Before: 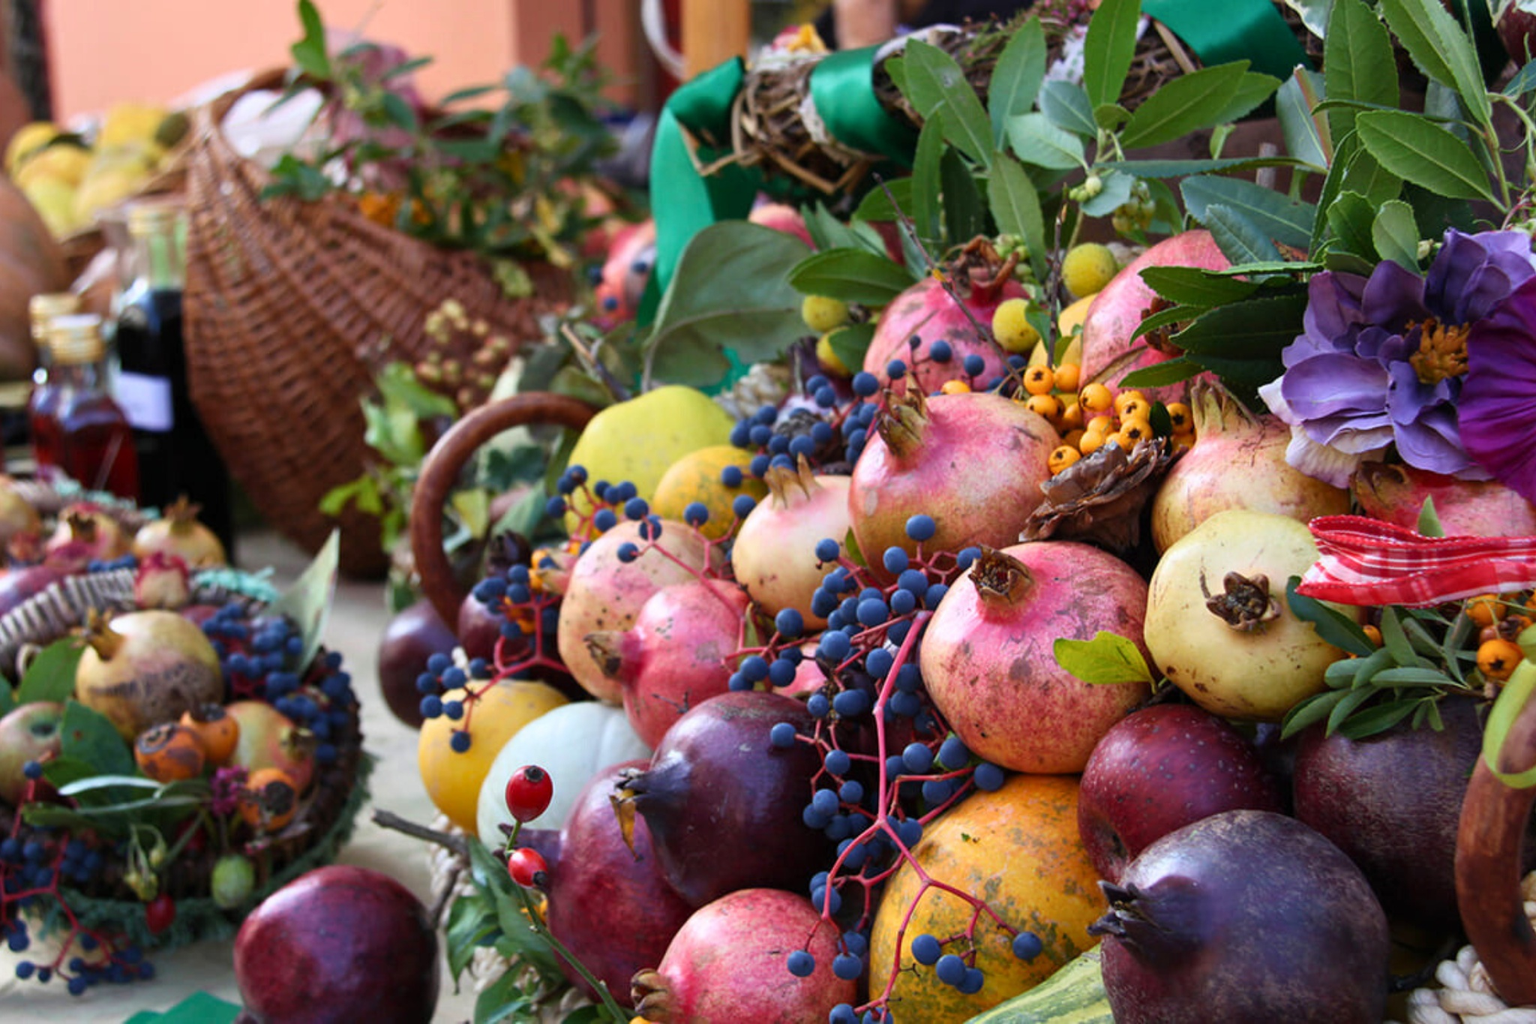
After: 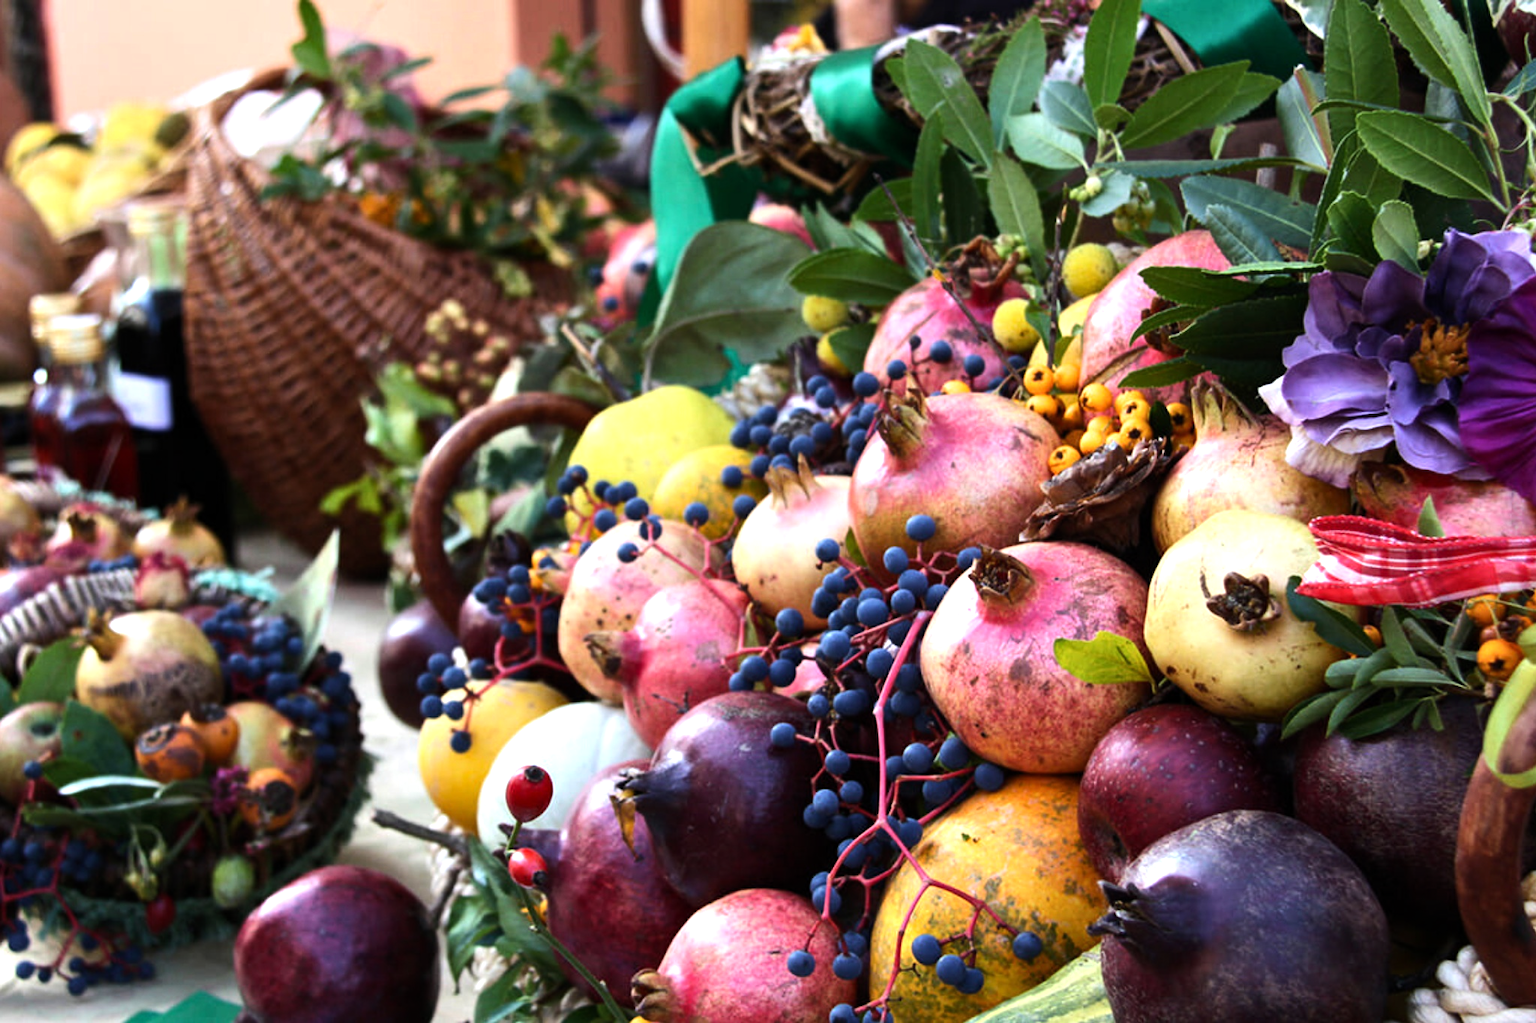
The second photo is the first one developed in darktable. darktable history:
tone equalizer: -8 EV -0.75 EV, -7 EV -0.7 EV, -6 EV -0.6 EV, -5 EV -0.4 EV, -3 EV 0.4 EV, -2 EV 0.6 EV, -1 EV 0.7 EV, +0 EV 0.75 EV, edges refinement/feathering 500, mask exposure compensation -1.57 EV, preserve details no
levels: mode automatic, black 0.023%, white 99.97%, levels [0.062, 0.494, 0.925]
